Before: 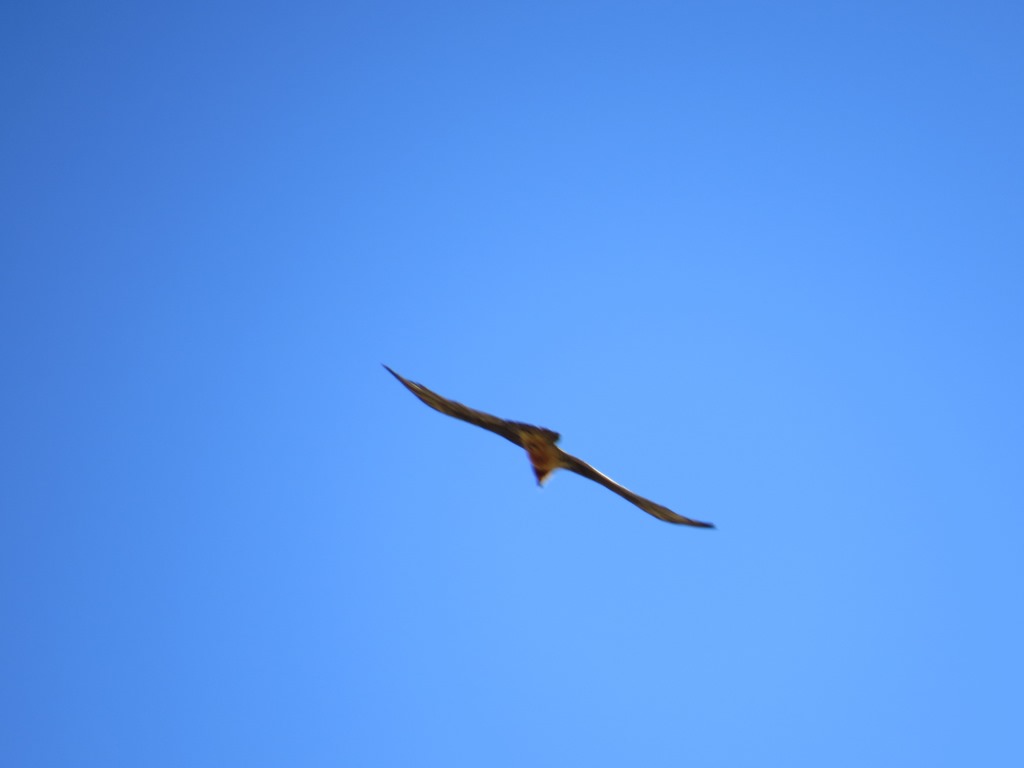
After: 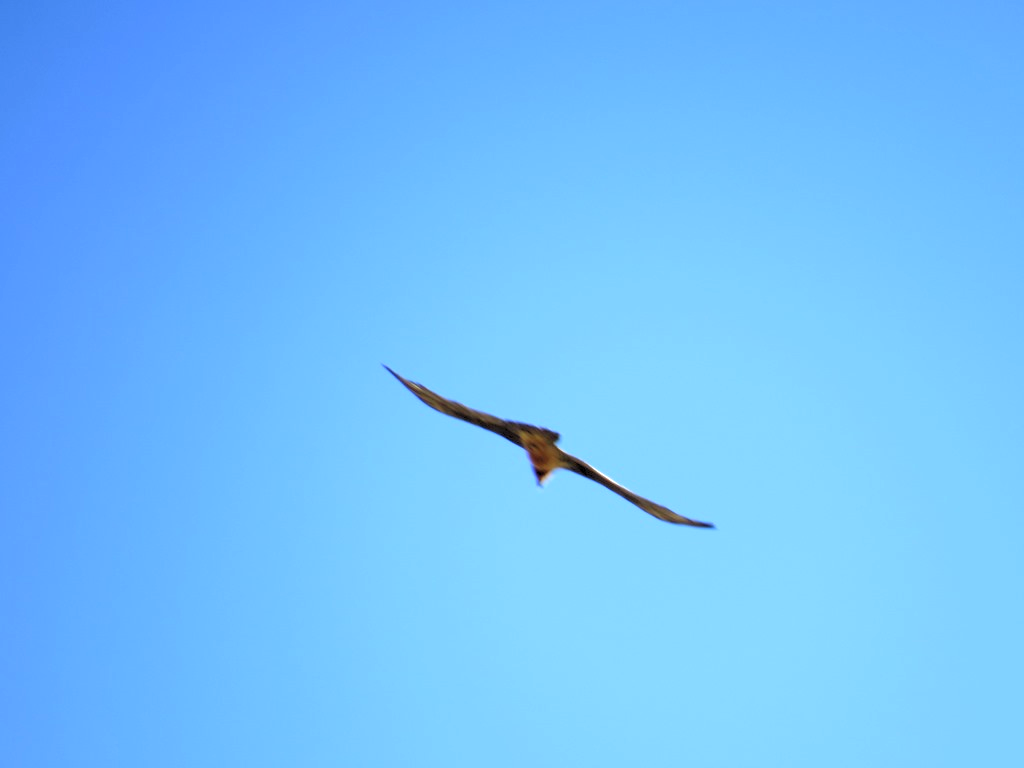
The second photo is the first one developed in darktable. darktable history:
exposure: black level correction 0.001, exposure 0.5 EV, compensate exposure bias true, compensate highlight preservation false
rgb levels: levels [[0.013, 0.434, 0.89], [0, 0.5, 1], [0, 0.5, 1]]
